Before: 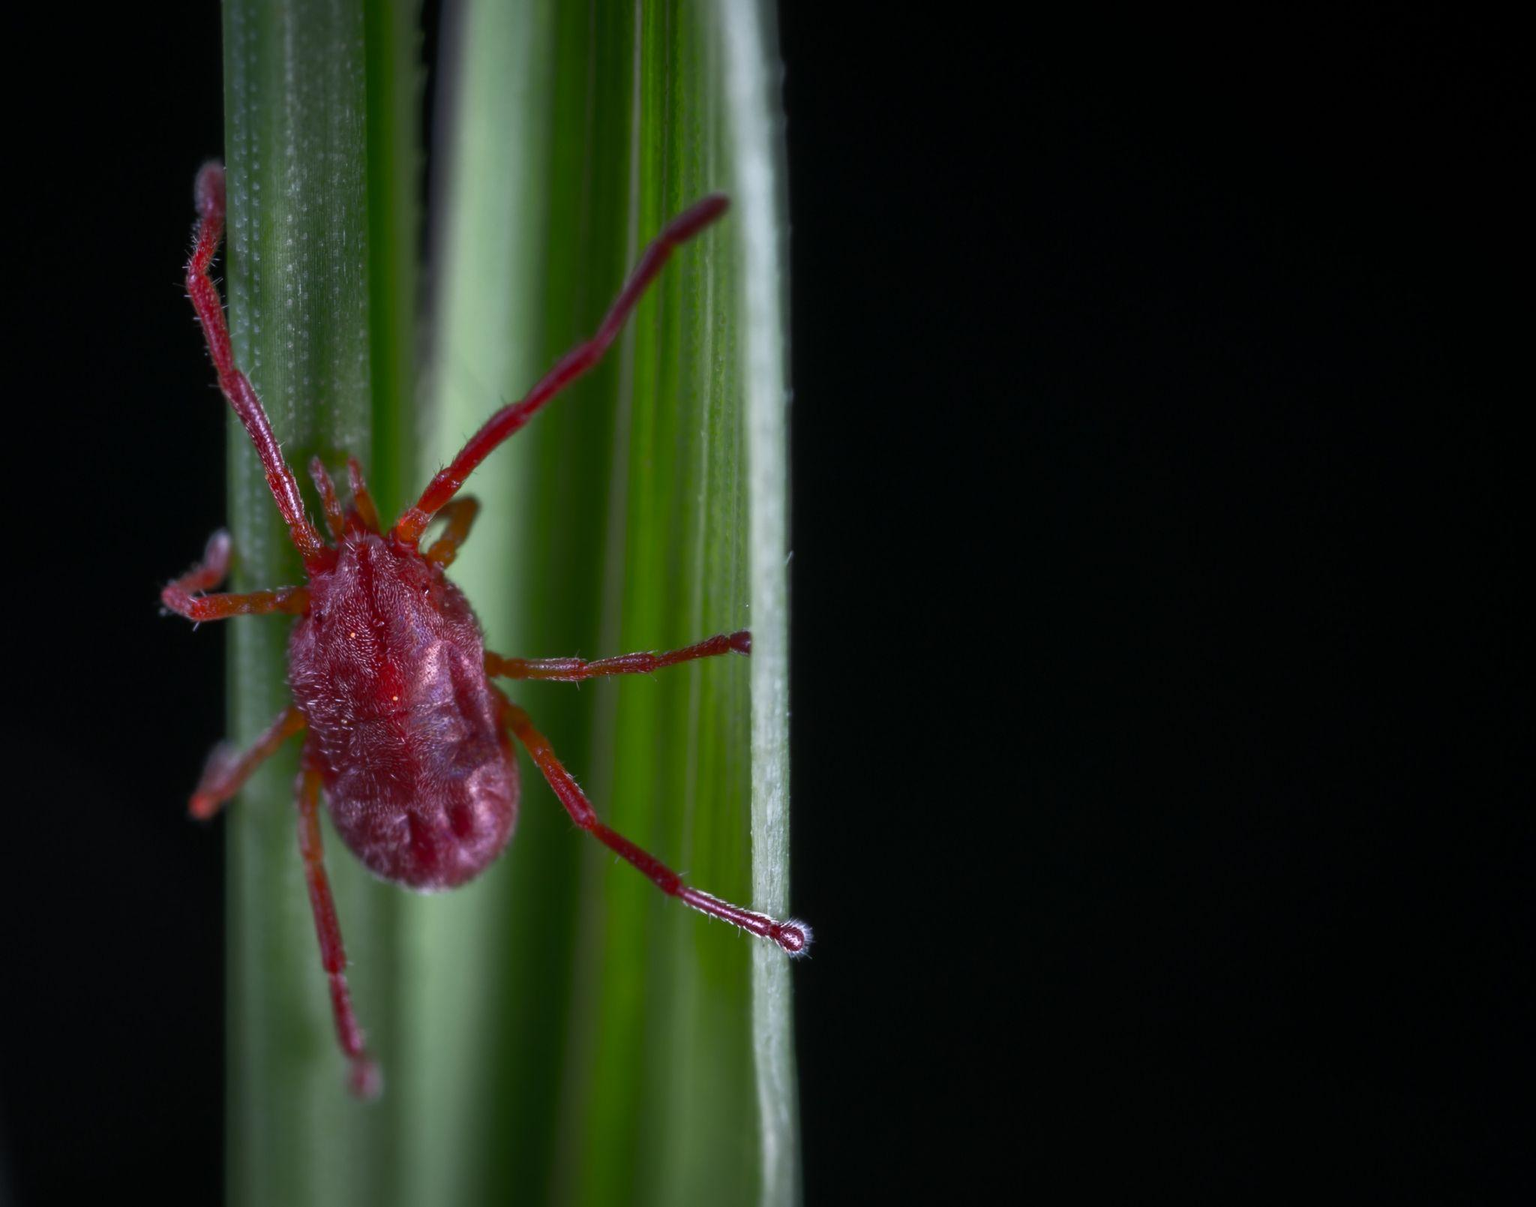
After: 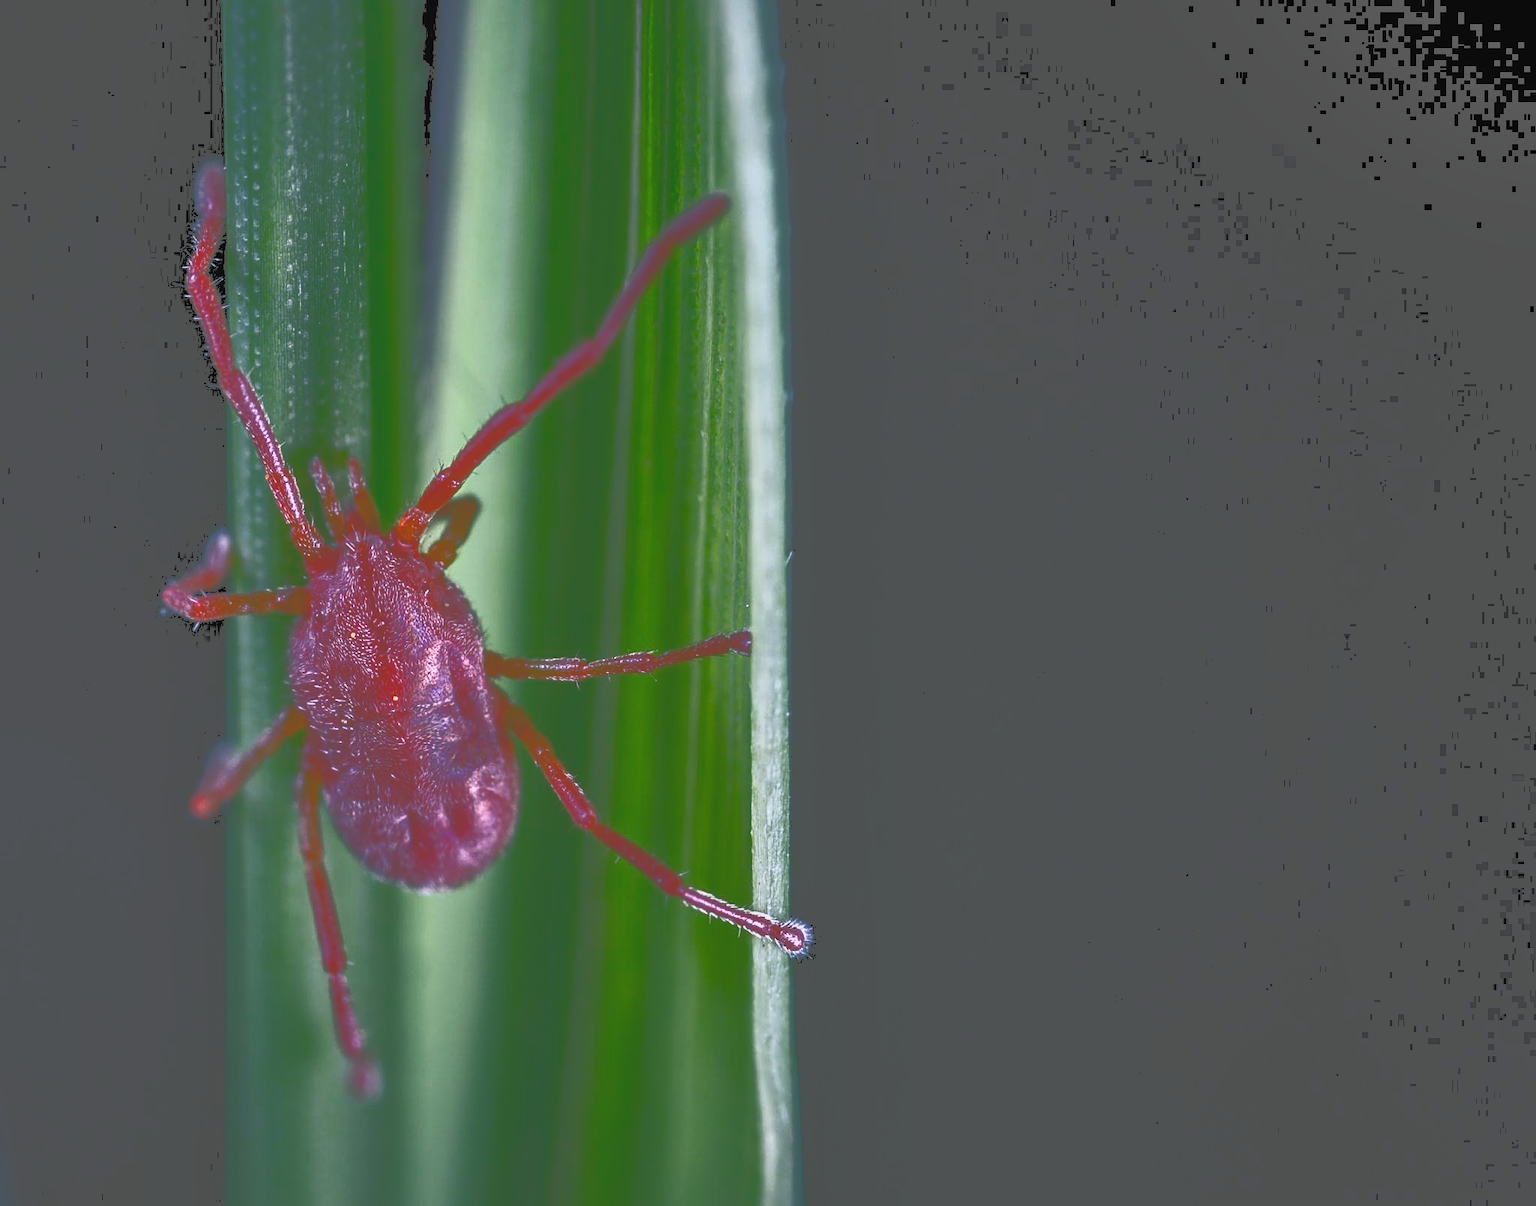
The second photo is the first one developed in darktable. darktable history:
shadows and highlights: shadows 37.8, highlights -27.41, soften with gaussian
sharpen: amount 0.904
tone curve: curves: ch0 [(0, 0) (0.003, 0.319) (0.011, 0.319) (0.025, 0.323) (0.044, 0.323) (0.069, 0.327) (0.1, 0.33) (0.136, 0.338) (0.177, 0.348) (0.224, 0.361) (0.277, 0.374) (0.335, 0.398) (0.399, 0.444) (0.468, 0.516) (0.543, 0.595) (0.623, 0.694) (0.709, 0.793) (0.801, 0.883) (0.898, 0.942) (1, 1)], color space Lab, independent channels, preserve colors none
color balance rgb: shadows lift › chroma 7.499%, shadows lift › hue 245.56°, perceptual saturation grading › global saturation 8.836%
local contrast: highlights 46%, shadows 5%, detail 101%
contrast equalizer: y [[0.5, 0.542, 0.583, 0.625, 0.667, 0.708], [0.5 ×6], [0.5 ×6], [0 ×6], [0 ×6]], mix 0.314
